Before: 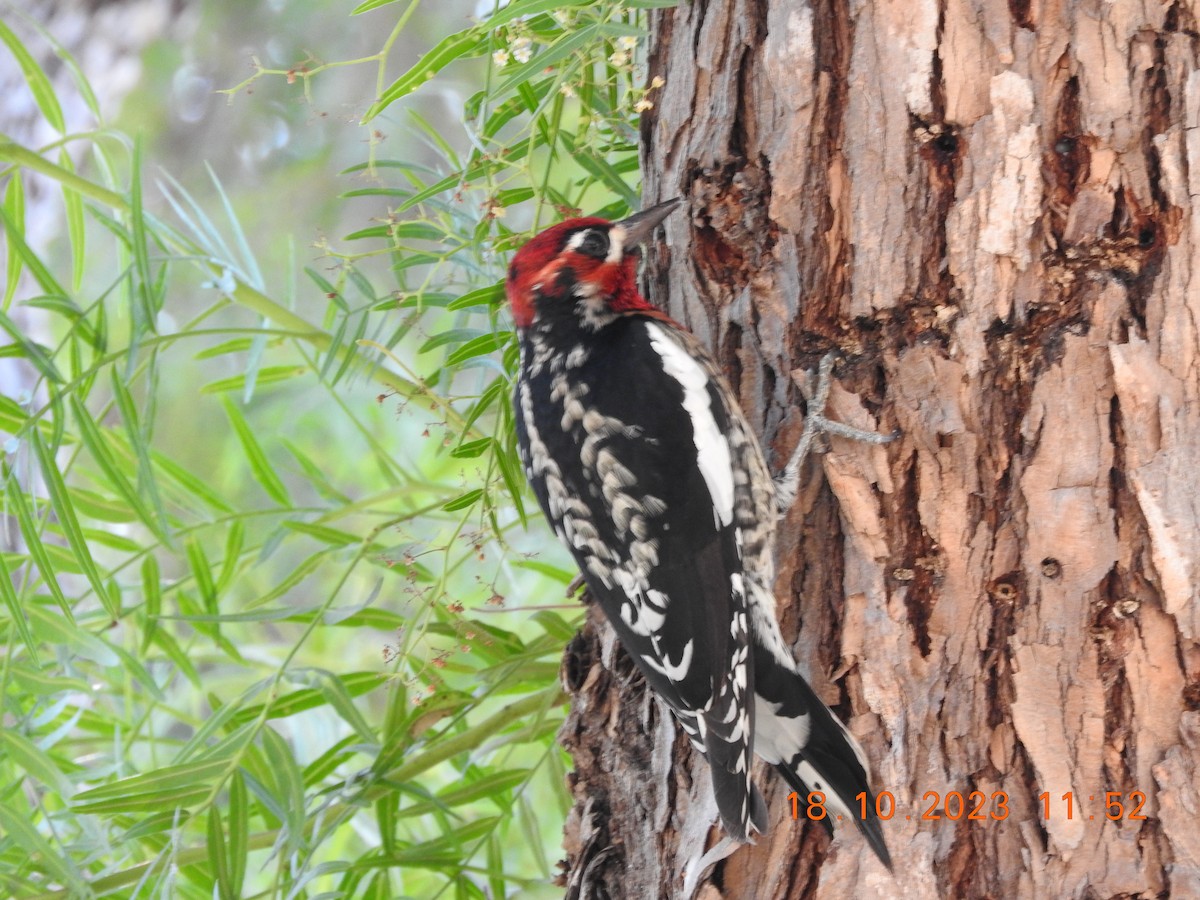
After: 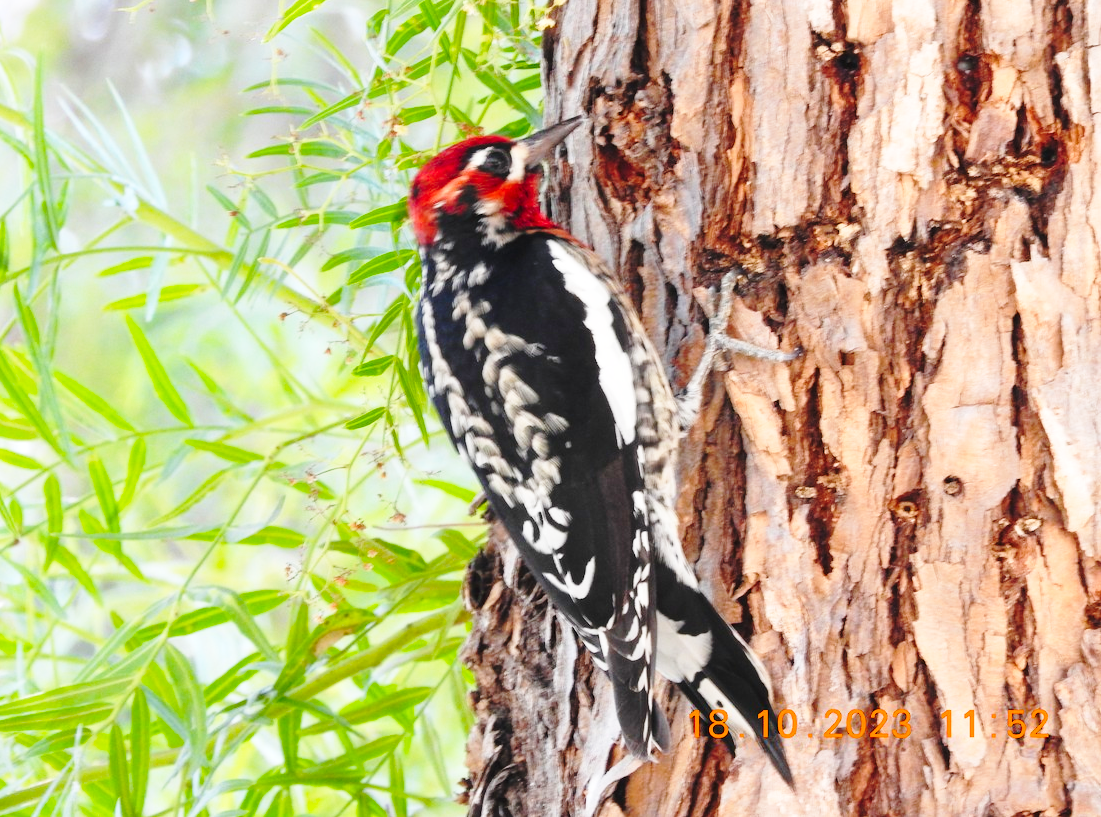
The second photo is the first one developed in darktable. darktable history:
color balance rgb: linear chroma grading › global chroma 14.648%, perceptual saturation grading › global saturation 0.347%, global vibrance 20%
crop and rotate: left 8.171%, top 9.128%
base curve: curves: ch0 [(0, 0) (0.036, 0.037) (0.121, 0.228) (0.46, 0.76) (0.859, 0.983) (1, 1)], preserve colors none
